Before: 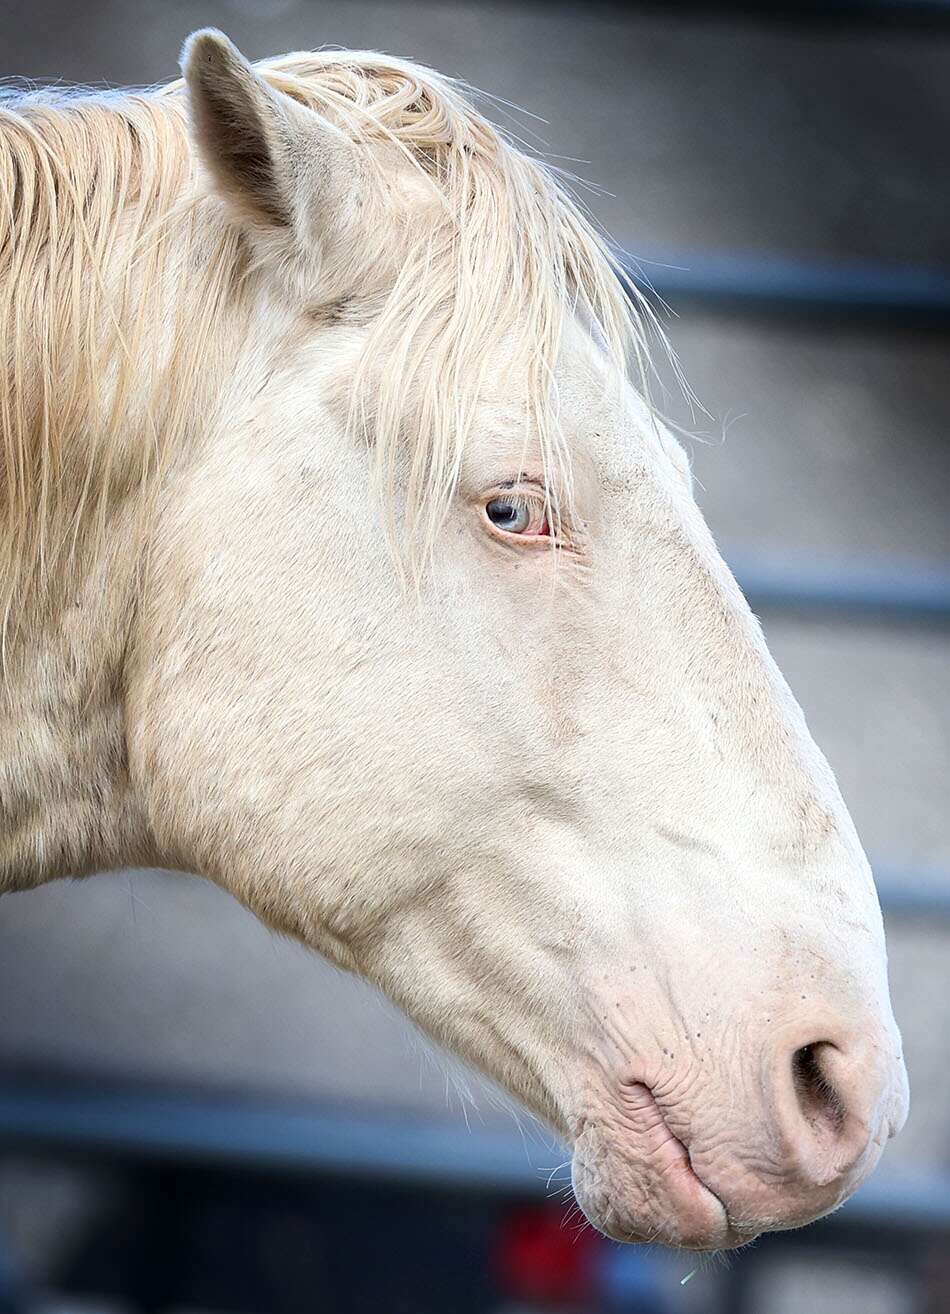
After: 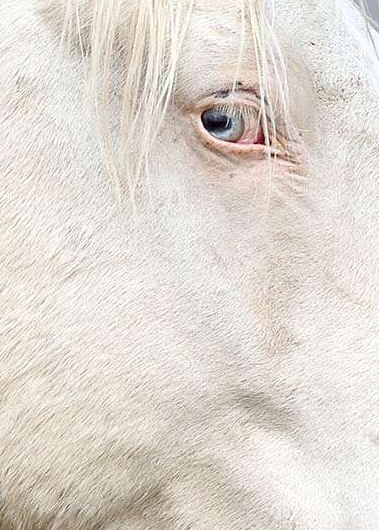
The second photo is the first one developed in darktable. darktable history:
crop: left 30.002%, top 29.796%, right 30.073%, bottom 29.796%
